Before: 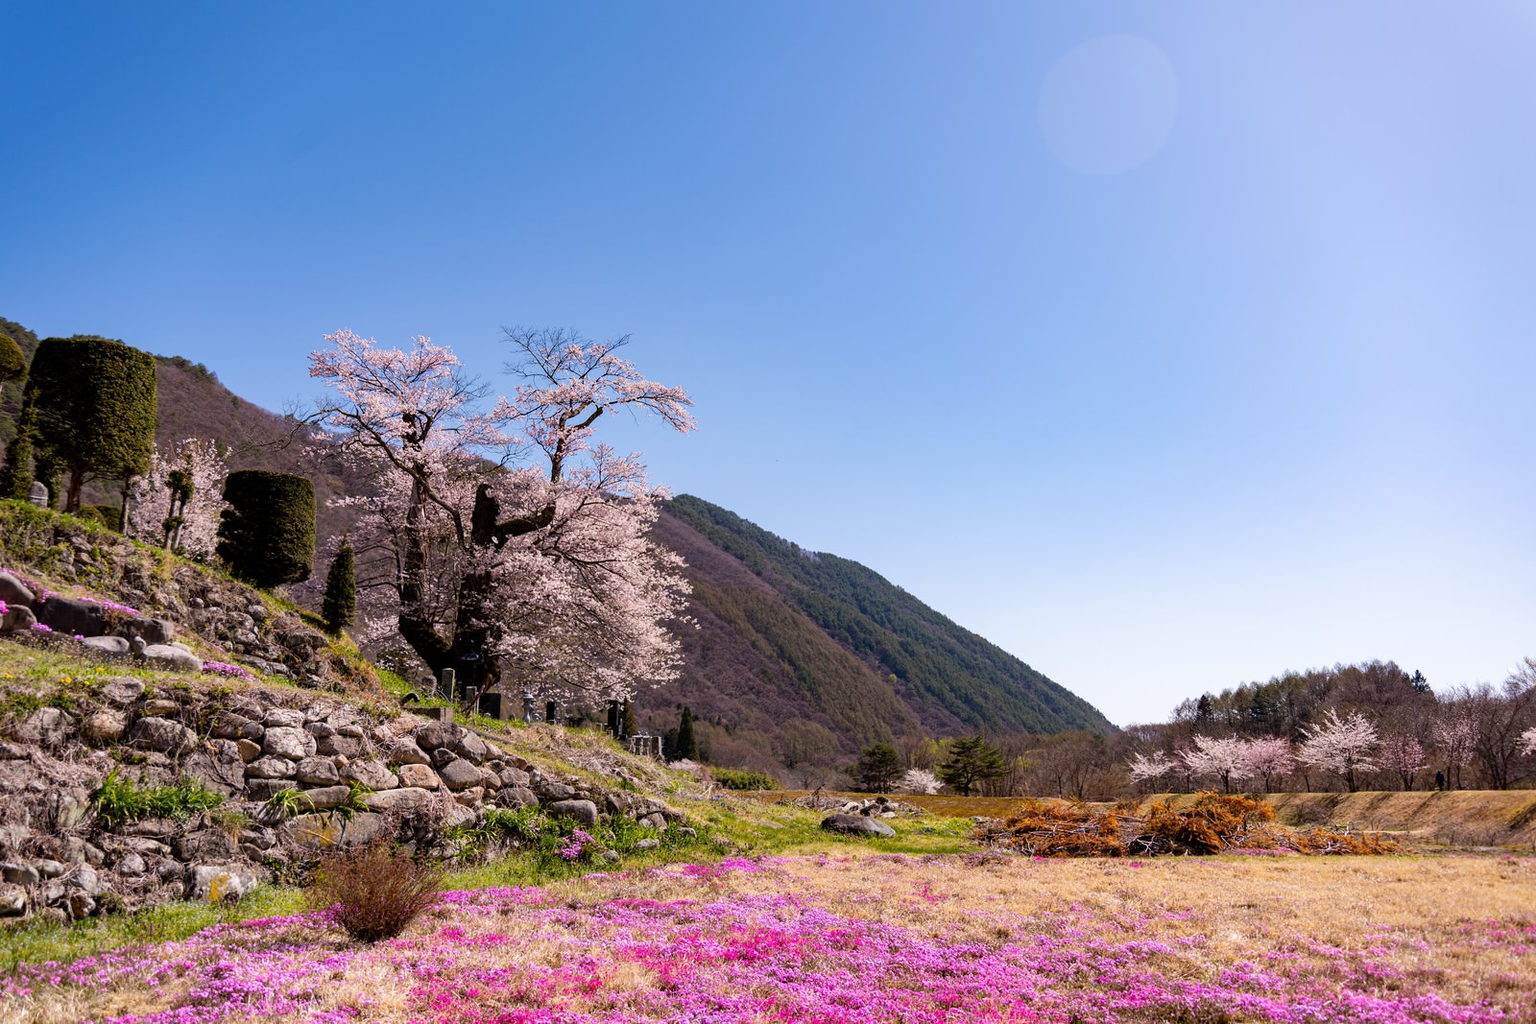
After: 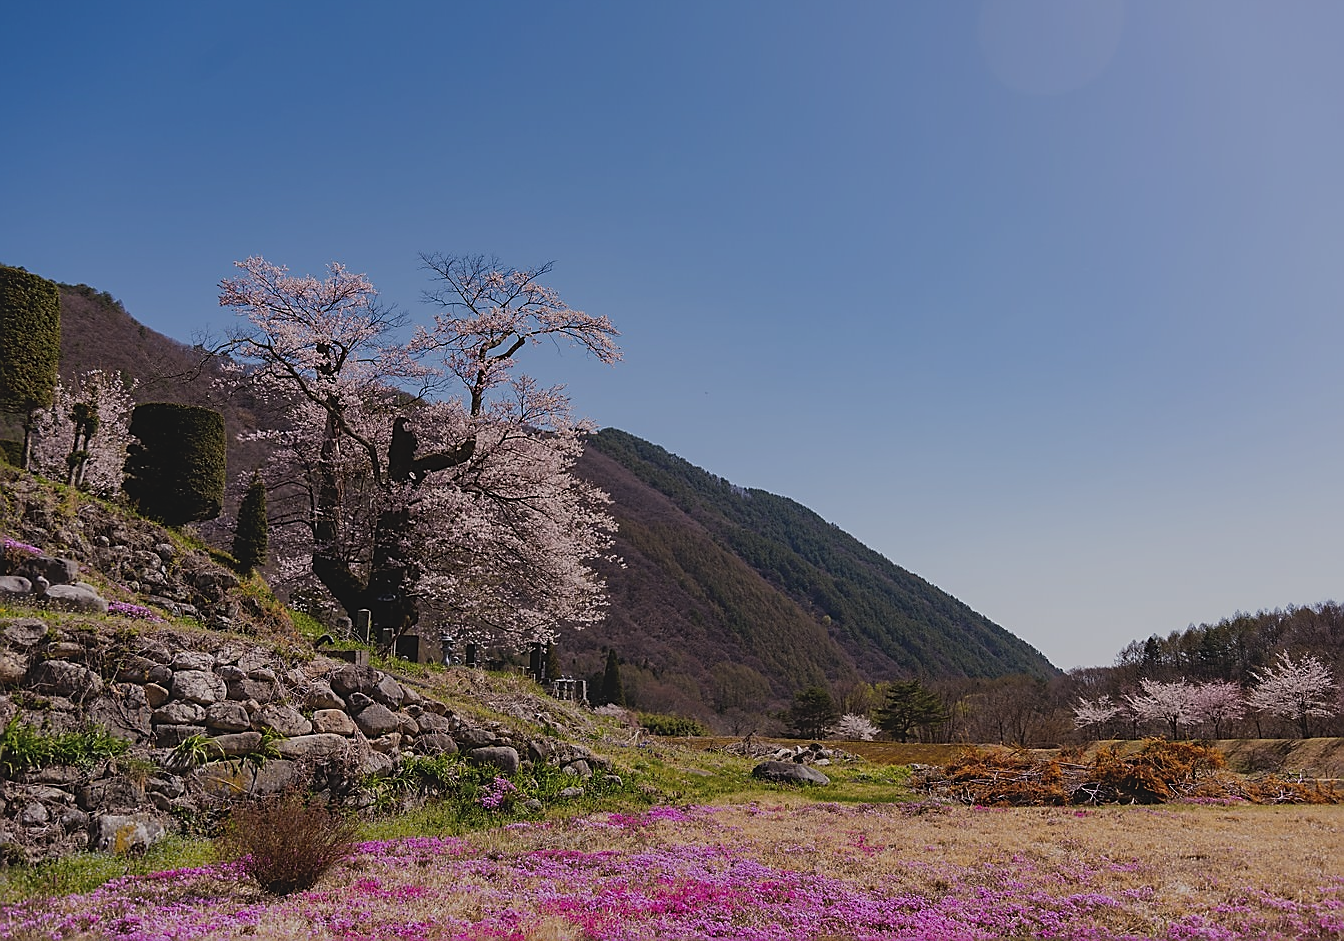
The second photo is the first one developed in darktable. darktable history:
exposure: black level correction -0.016, exposure -1.018 EV, compensate highlight preservation false
sharpen: radius 1.4, amount 1.25, threshold 0.7
crop: left 6.446%, top 8.188%, right 9.538%, bottom 3.548%
